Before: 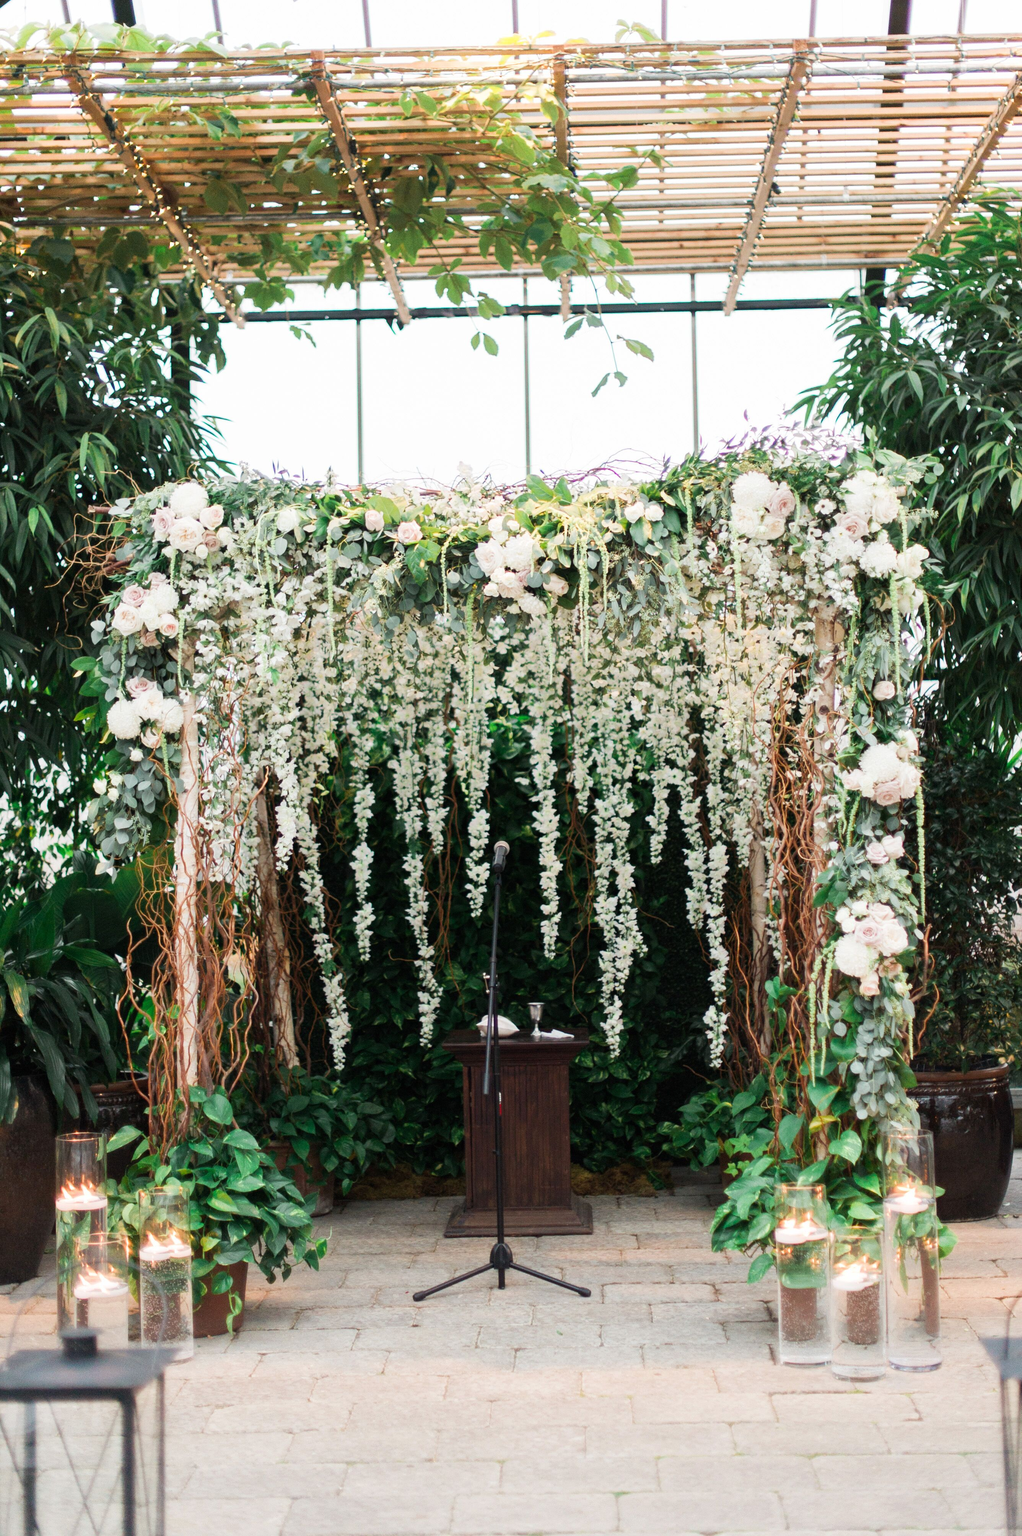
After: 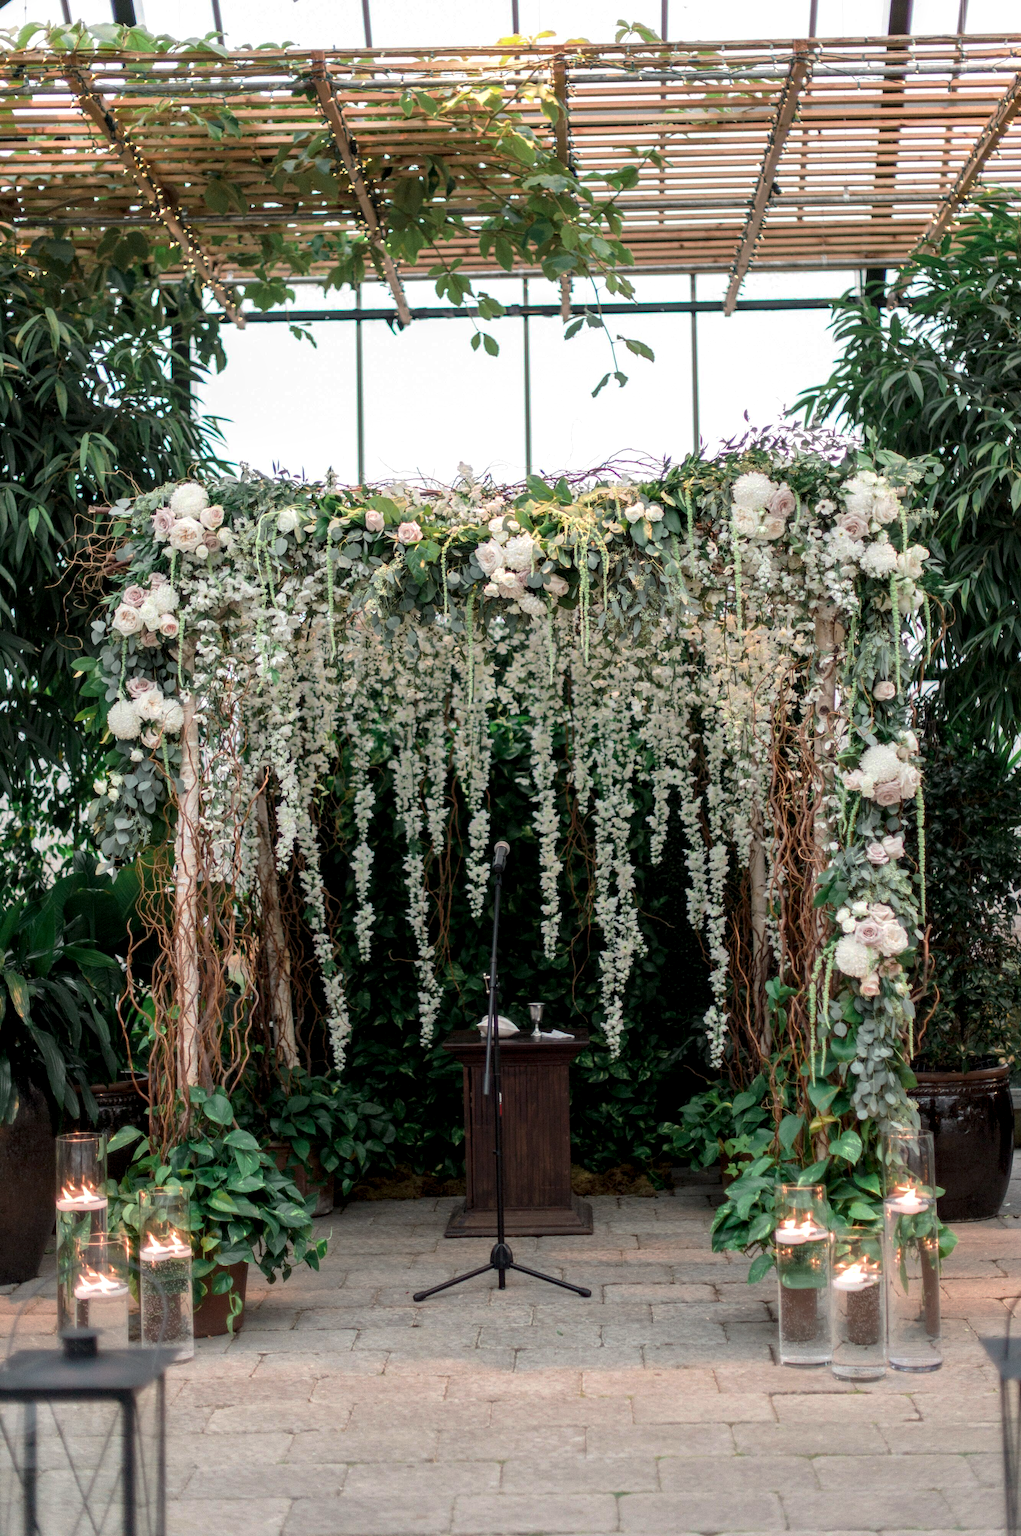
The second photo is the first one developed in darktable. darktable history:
local contrast: detail 139%
base curve: curves: ch0 [(0, 0) (0.841, 0.609) (1, 1)], preserve colors none
